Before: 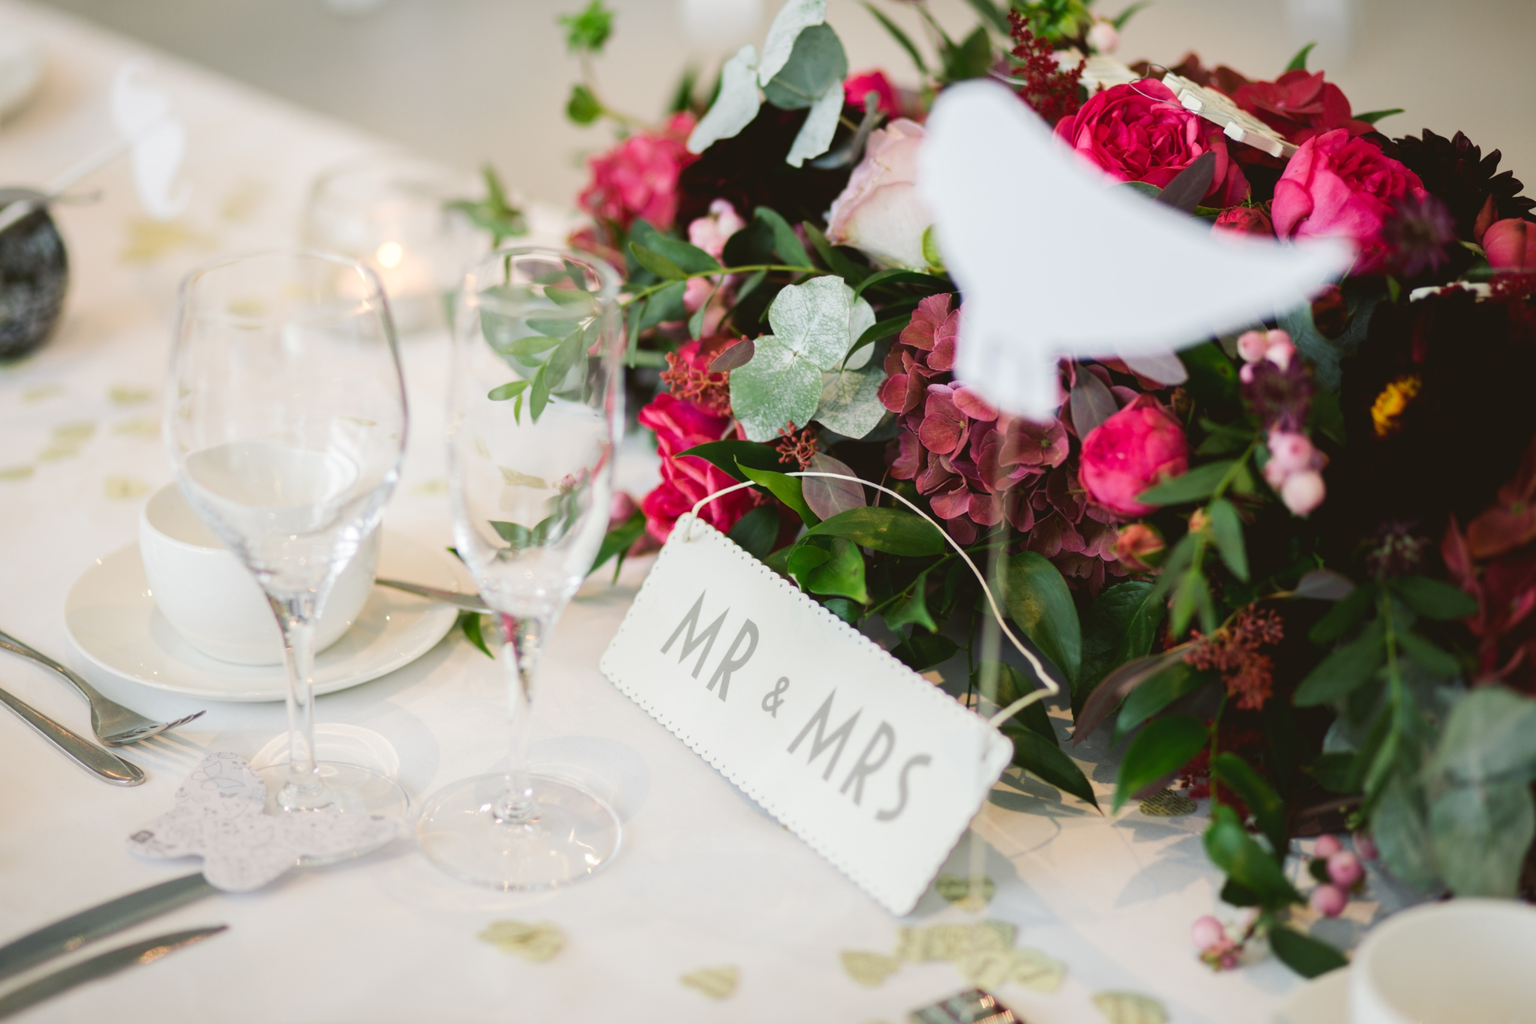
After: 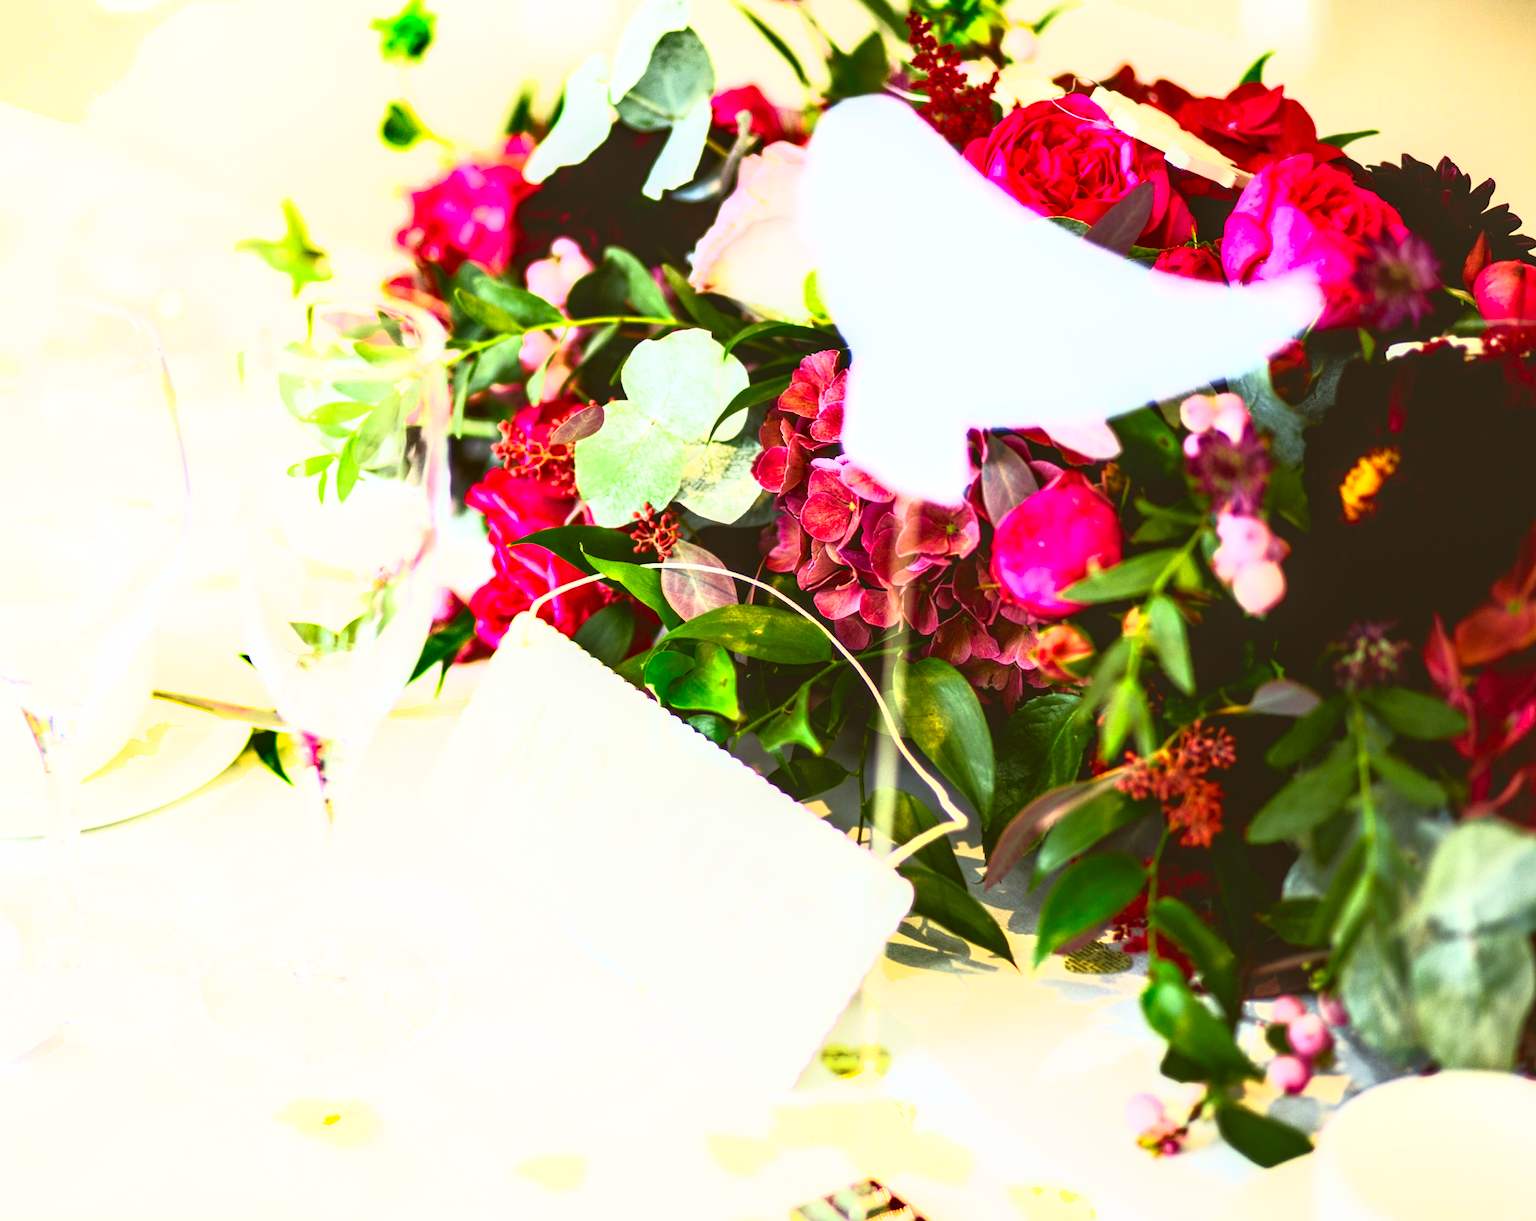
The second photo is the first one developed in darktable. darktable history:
contrast brightness saturation: contrast 1, brightness 1, saturation 1
shadows and highlights: shadows 12, white point adjustment 1.2, soften with gaussian
crop: left 16.145%
tone curve: curves: ch0 [(0, 0) (0.058, 0.039) (0.168, 0.123) (0.282, 0.327) (0.45, 0.534) (0.676, 0.751) (0.89, 0.919) (1, 1)]; ch1 [(0, 0) (0.094, 0.081) (0.285, 0.299) (0.385, 0.403) (0.447, 0.455) (0.495, 0.496) (0.544, 0.552) (0.589, 0.612) (0.722, 0.728) (1, 1)]; ch2 [(0, 0) (0.257, 0.217) (0.43, 0.421) (0.498, 0.507) (0.531, 0.544) (0.56, 0.579) (0.625, 0.66) (1, 1)], color space Lab, independent channels, preserve colors none
local contrast: detail 130%
